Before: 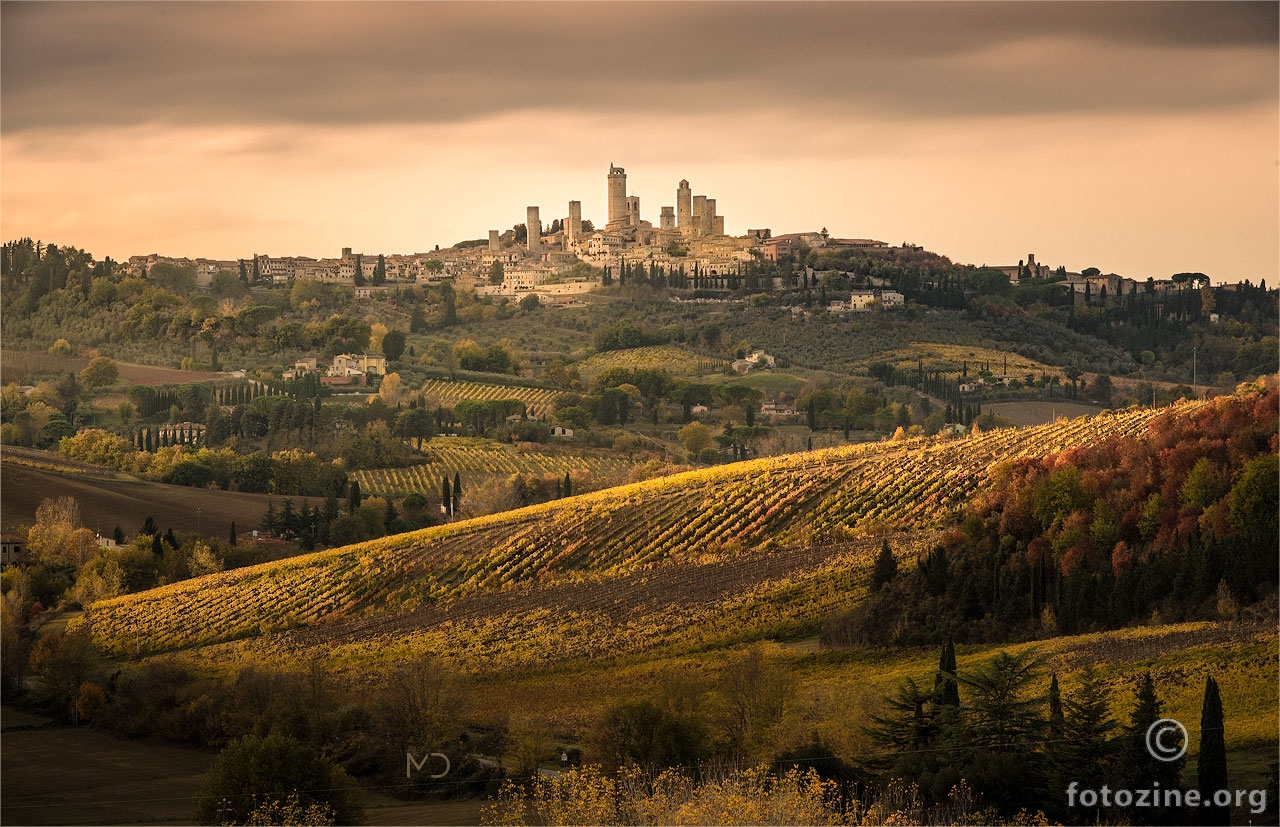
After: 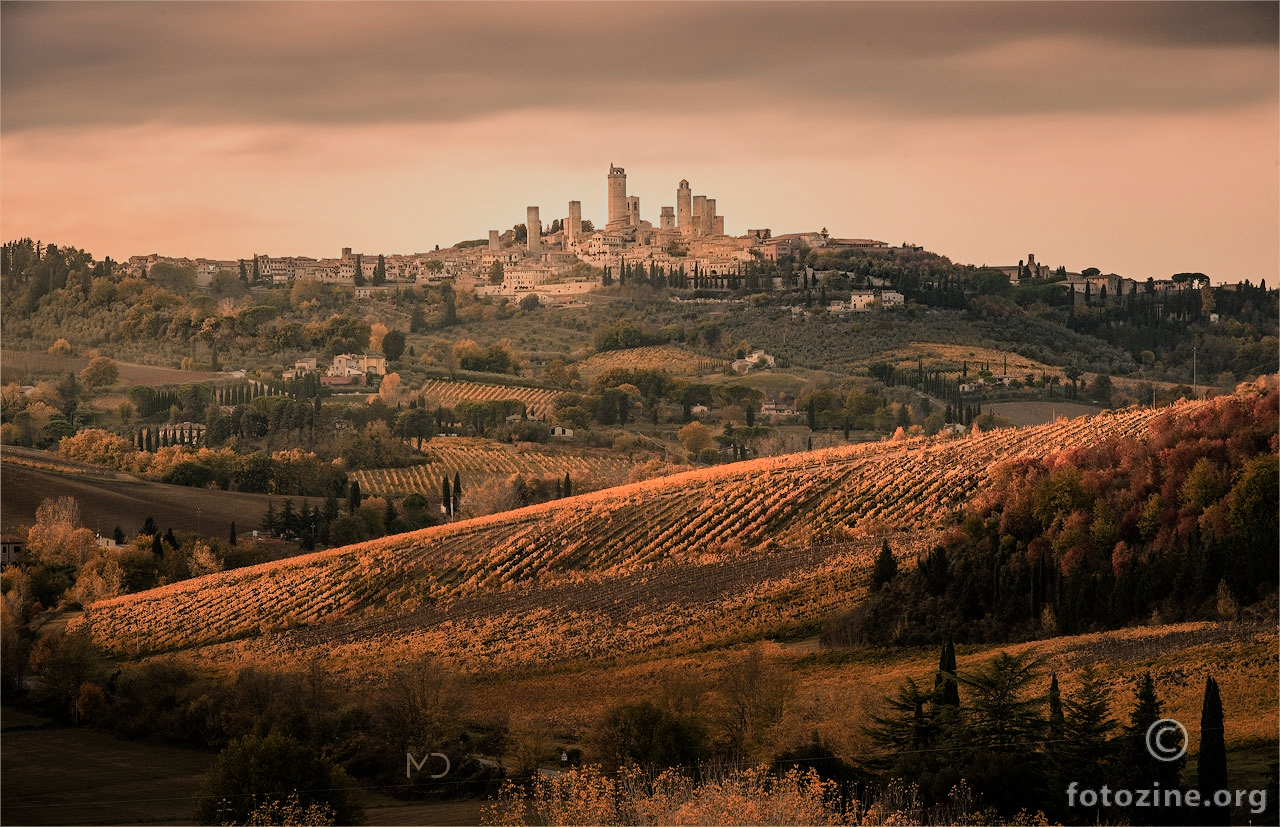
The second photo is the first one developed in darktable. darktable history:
exposure: exposure -0.061 EV, compensate exposure bias true, compensate highlight preservation false
color zones: curves: ch2 [(0, 0.5) (0.084, 0.497) (0.323, 0.335) (0.4, 0.497) (1, 0.5)]
color calibration: illuminant same as pipeline (D50), adaptation XYZ, x 0.346, y 0.357, temperature 5013.28 K
filmic rgb: black relative exposure -16 EV, white relative exposure 4.95 EV, hardness 6.19, color science v6 (2022)
